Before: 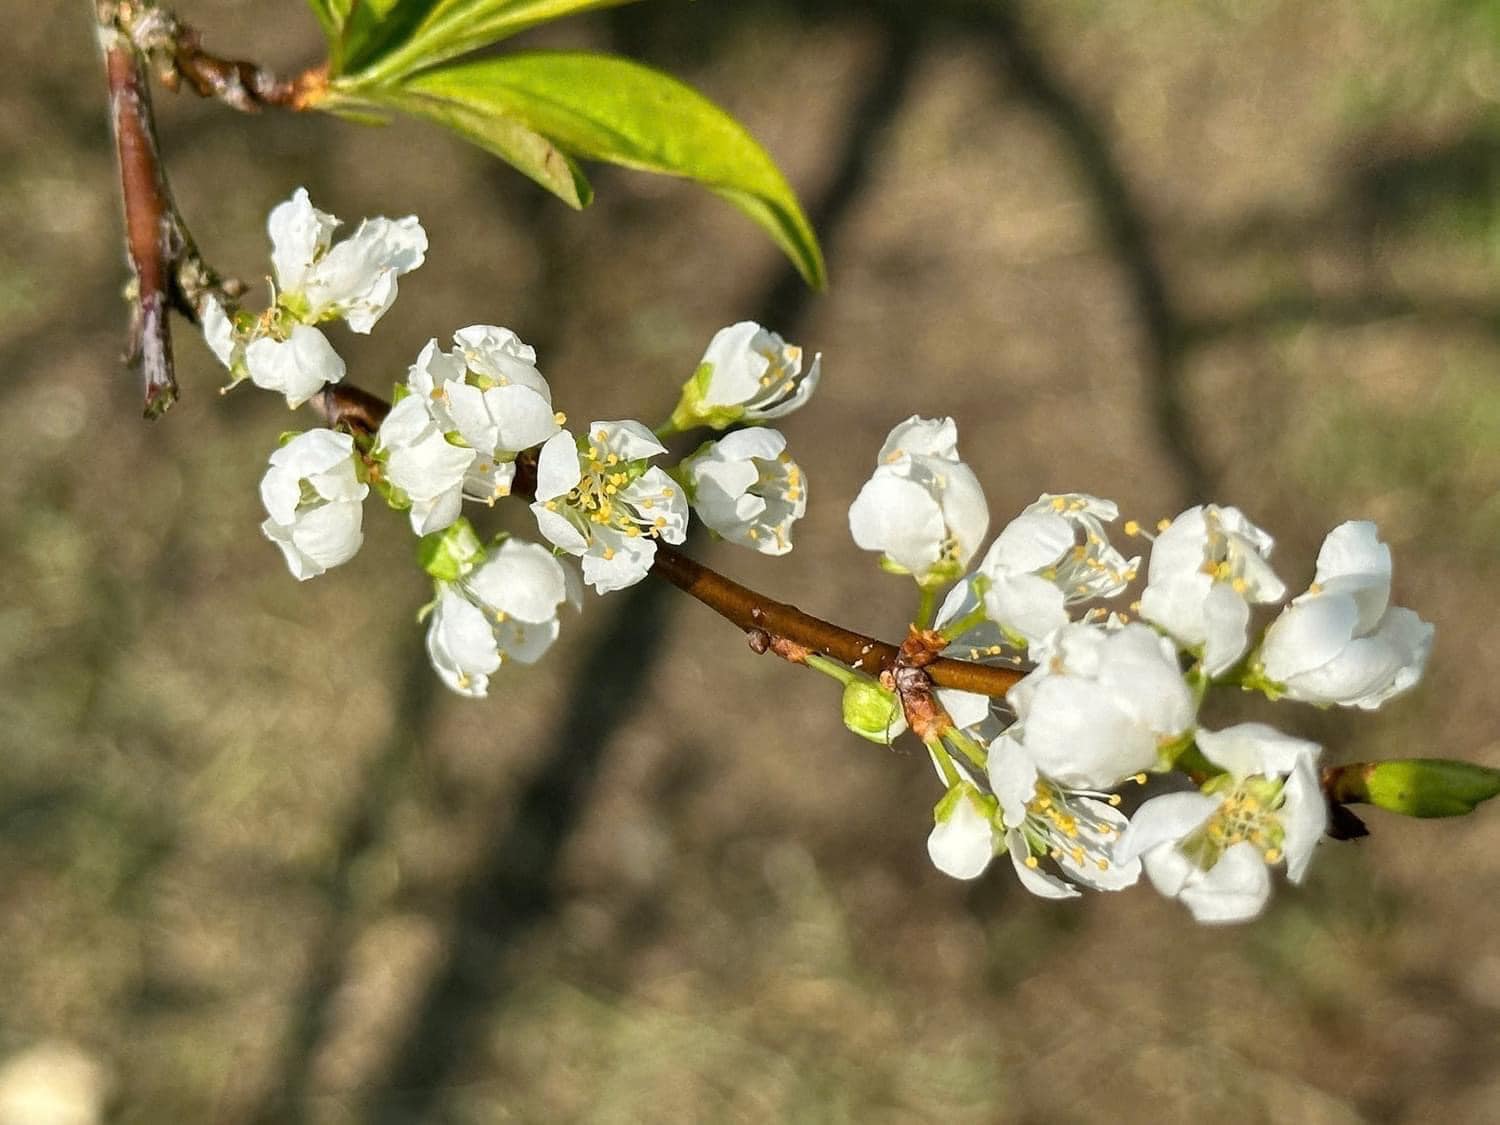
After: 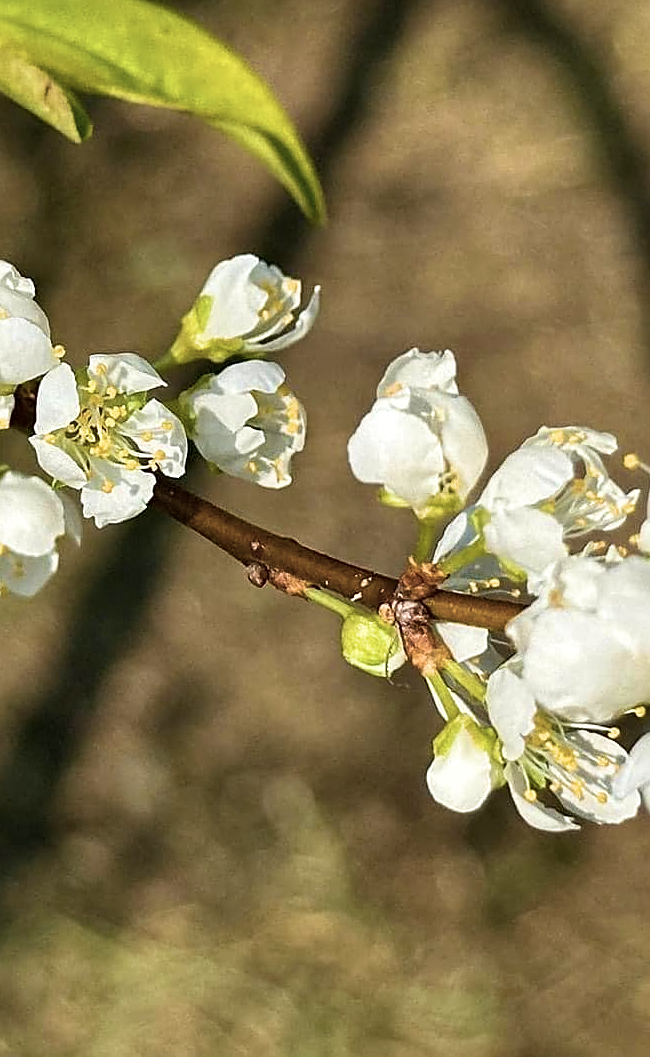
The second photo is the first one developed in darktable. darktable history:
contrast brightness saturation: contrast 0.1, saturation -0.36
velvia: strength 67.07%, mid-tones bias 0.972
sharpen: on, module defaults
haze removal: compatibility mode true, adaptive false
shadows and highlights: radius 334.93, shadows 63.48, highlights 6.06, compress 87.7%, highlights color adjustment 39.73%, soften with gaussian
crop: left 33.452%, top 6.025%, right 23.155%
